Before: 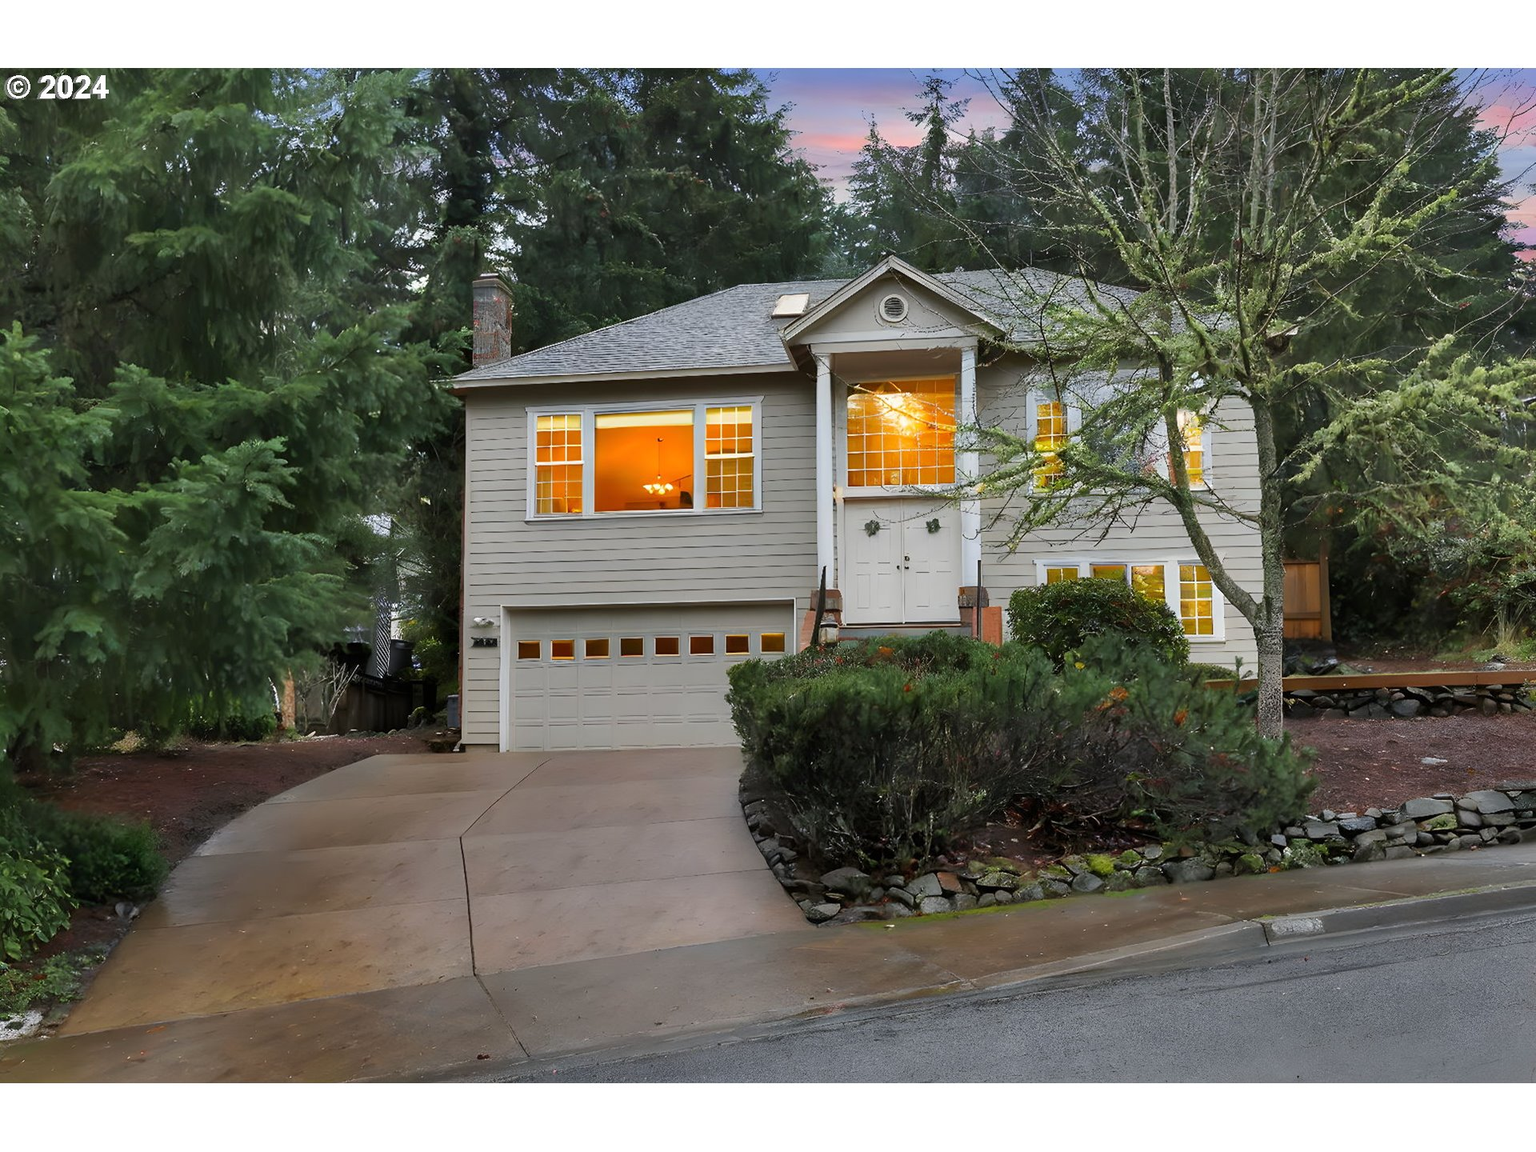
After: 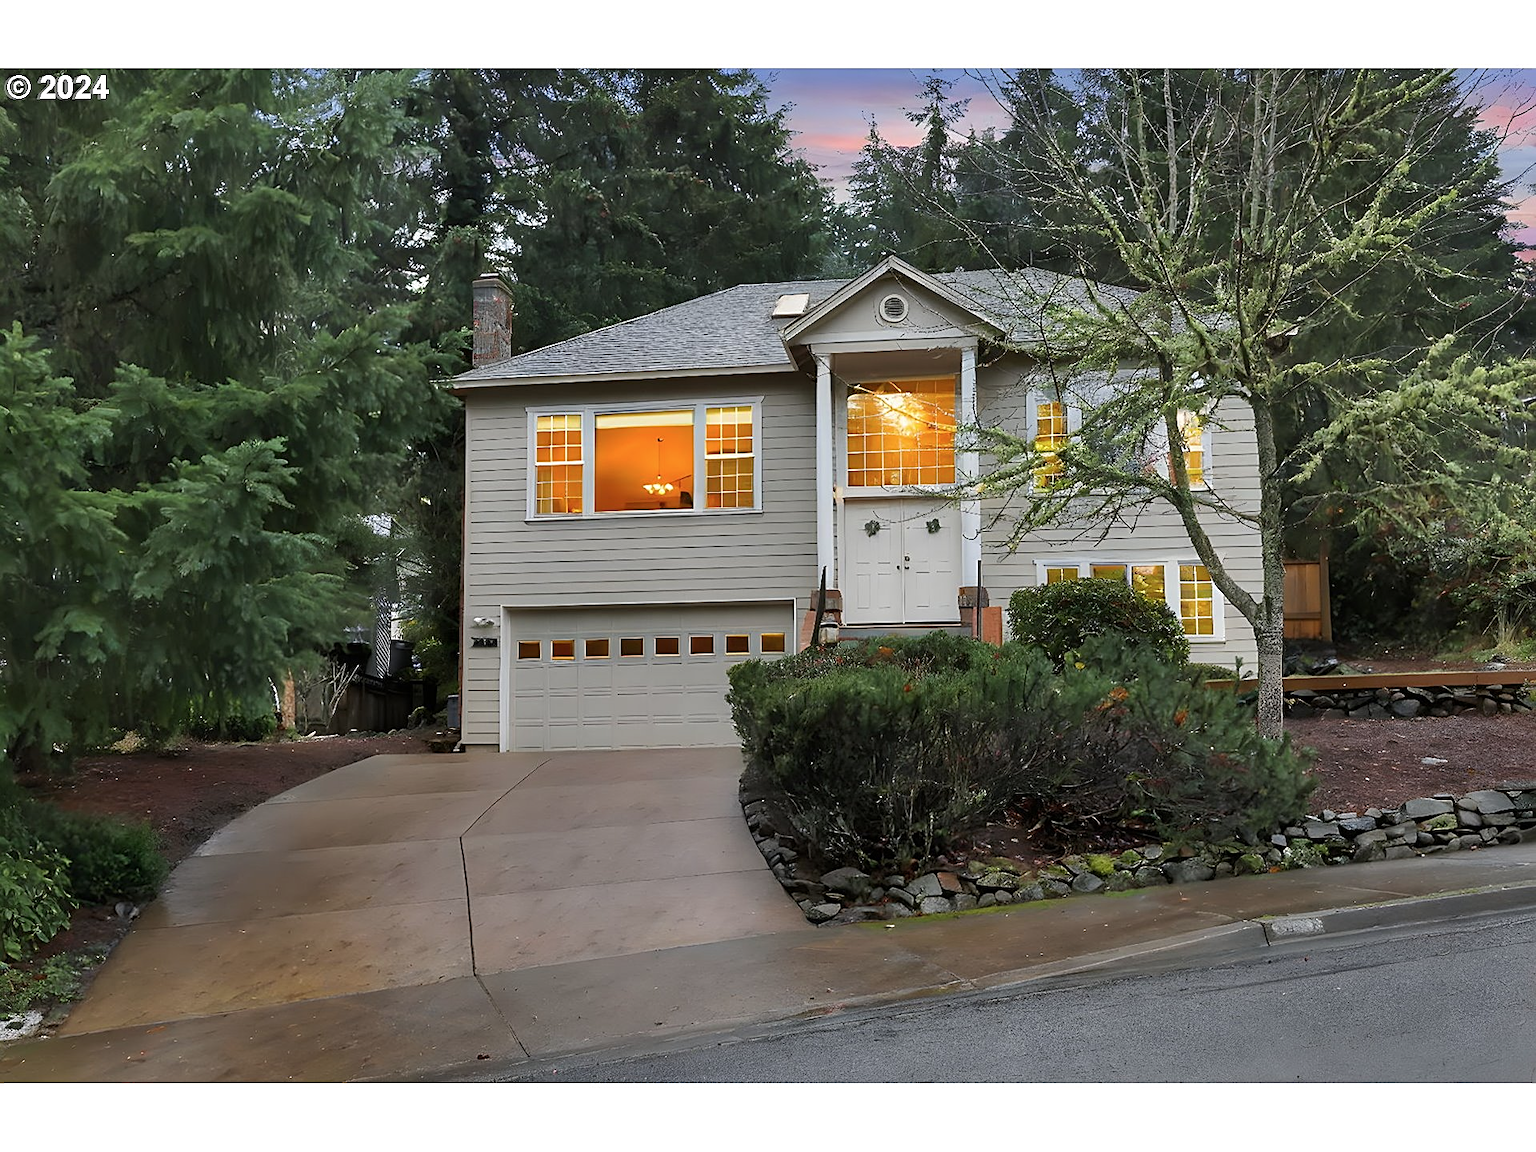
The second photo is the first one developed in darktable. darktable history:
sharpen: on, module defaults
contrast brightness saturation: saturation -0.083
